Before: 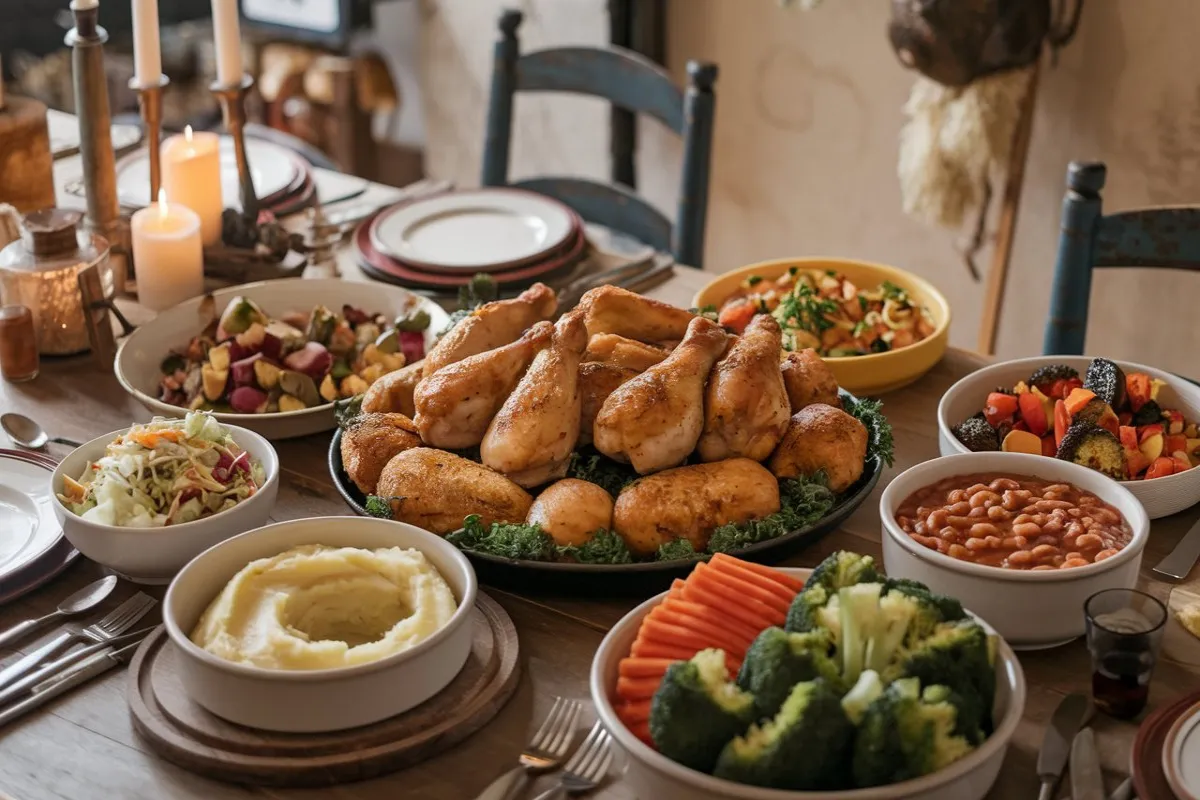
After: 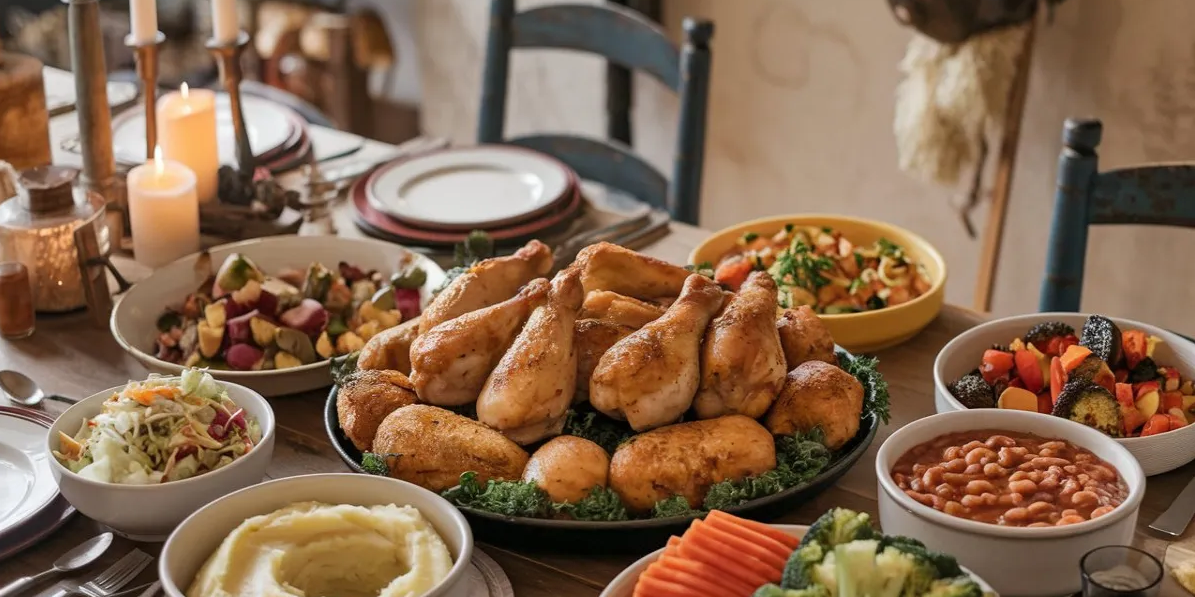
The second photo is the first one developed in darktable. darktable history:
crop: left 0.387%, top 5.469%, bottom 19.809%
shadows and highlights: soften with gaussian
